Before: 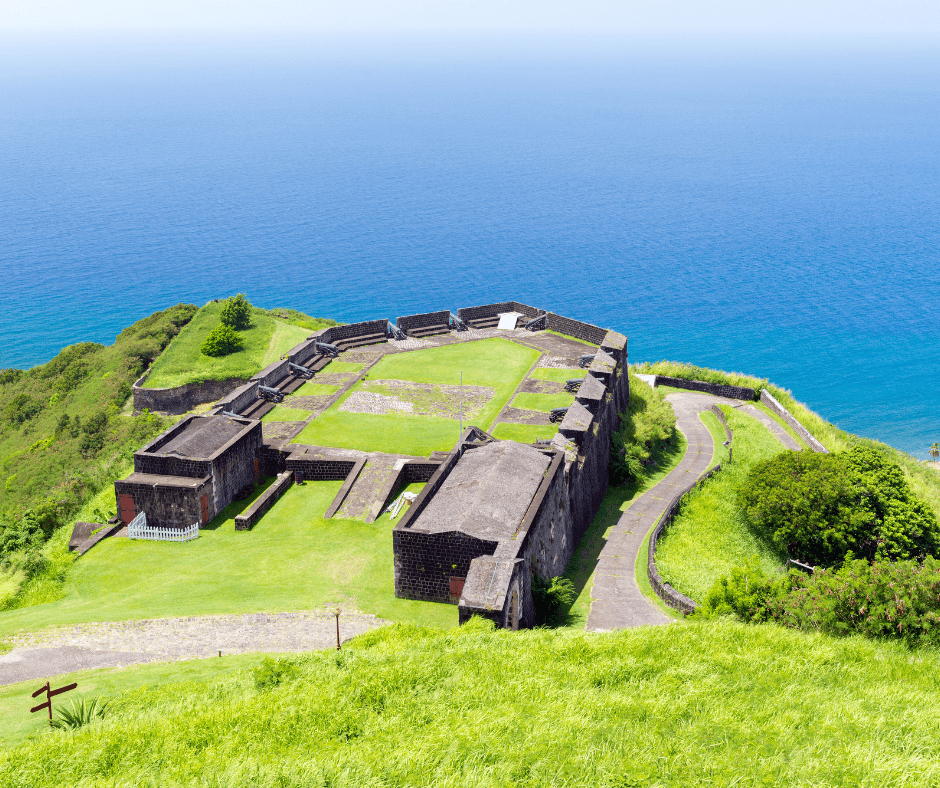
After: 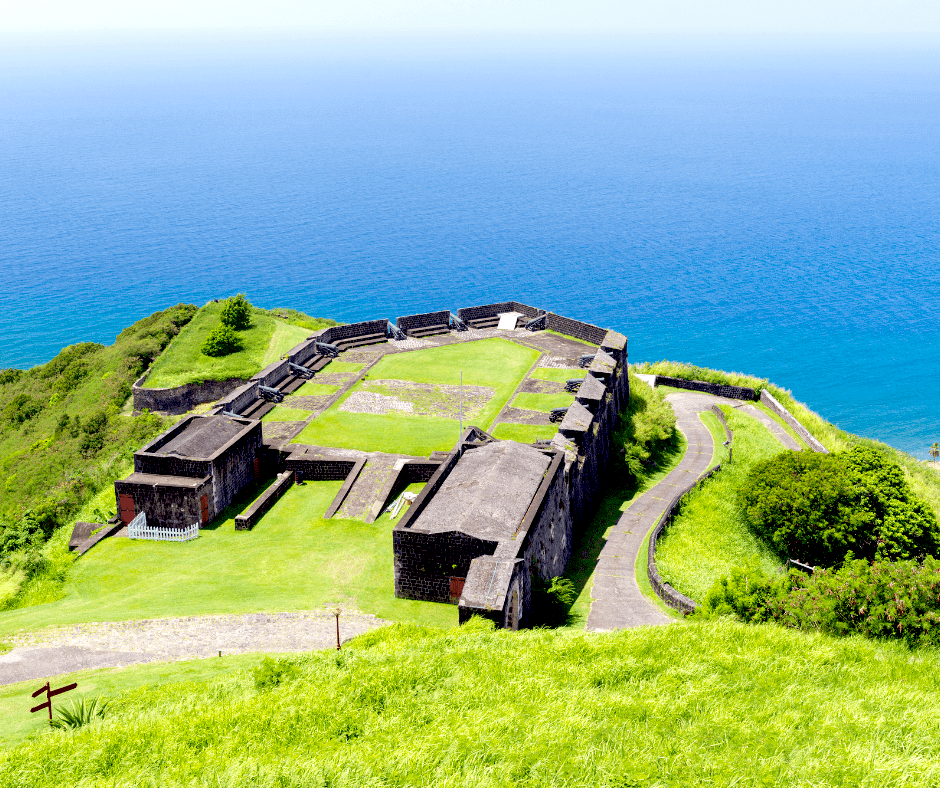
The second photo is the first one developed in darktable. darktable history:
exposure: black level correction 0.025, exposure 0.182 EV, compensate highlight preservation false
